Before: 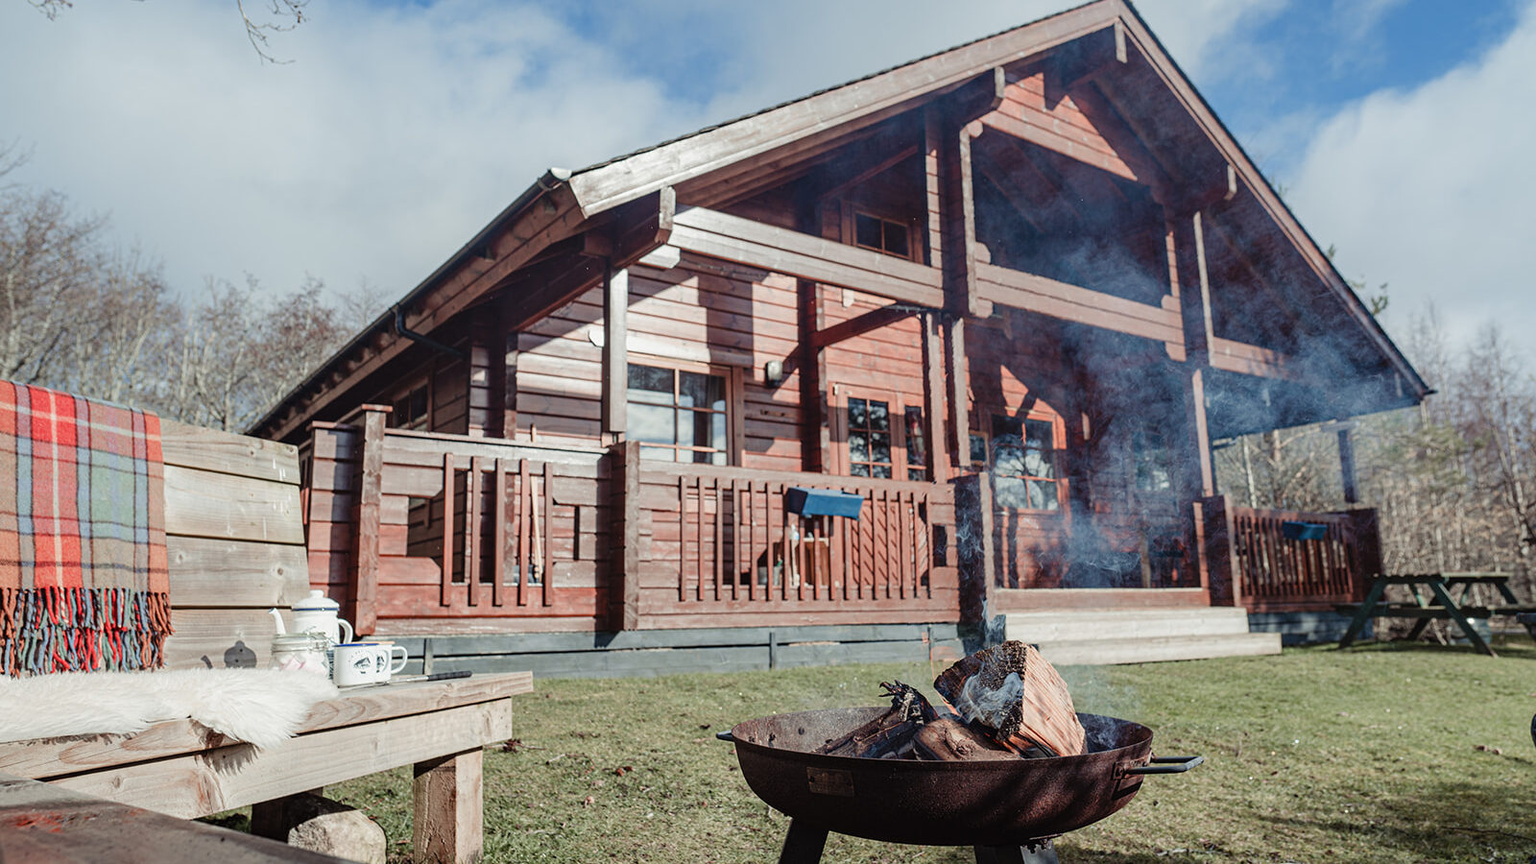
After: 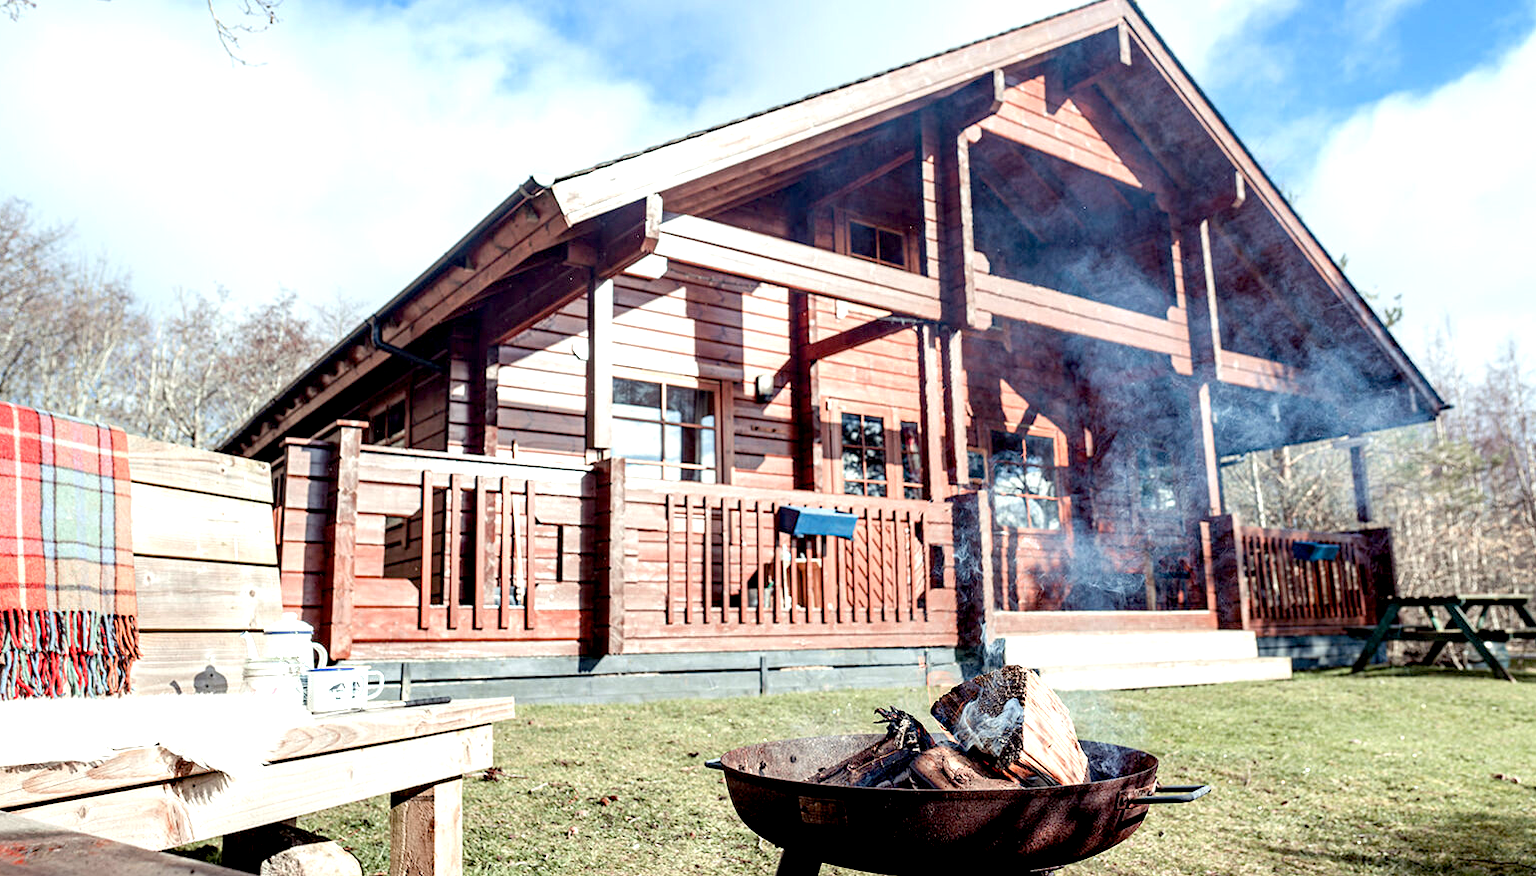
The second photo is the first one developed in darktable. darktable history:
exposure: black level correction 0.01, exposure 1 EV, compensate highlight preservation false
crop and rotate: left 2.536%, right 1.107%, bottom 2.246%
